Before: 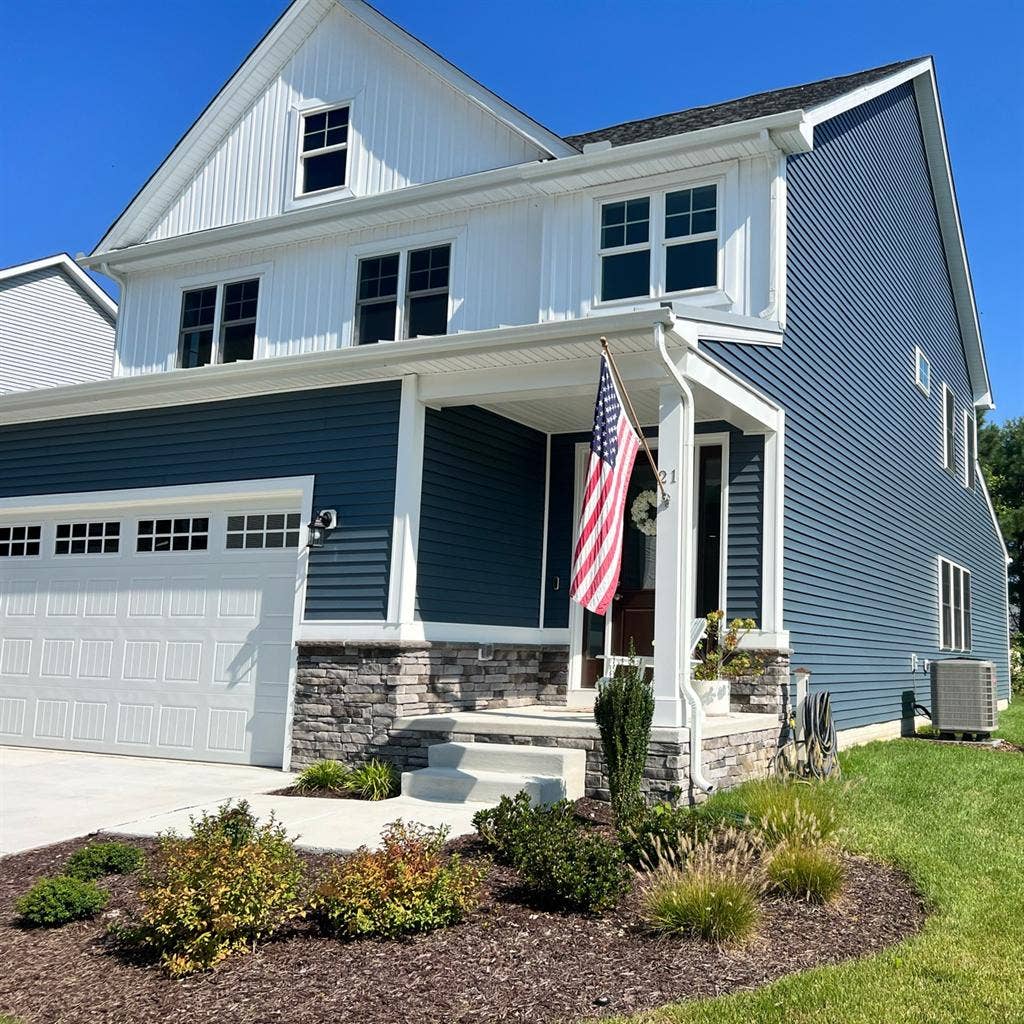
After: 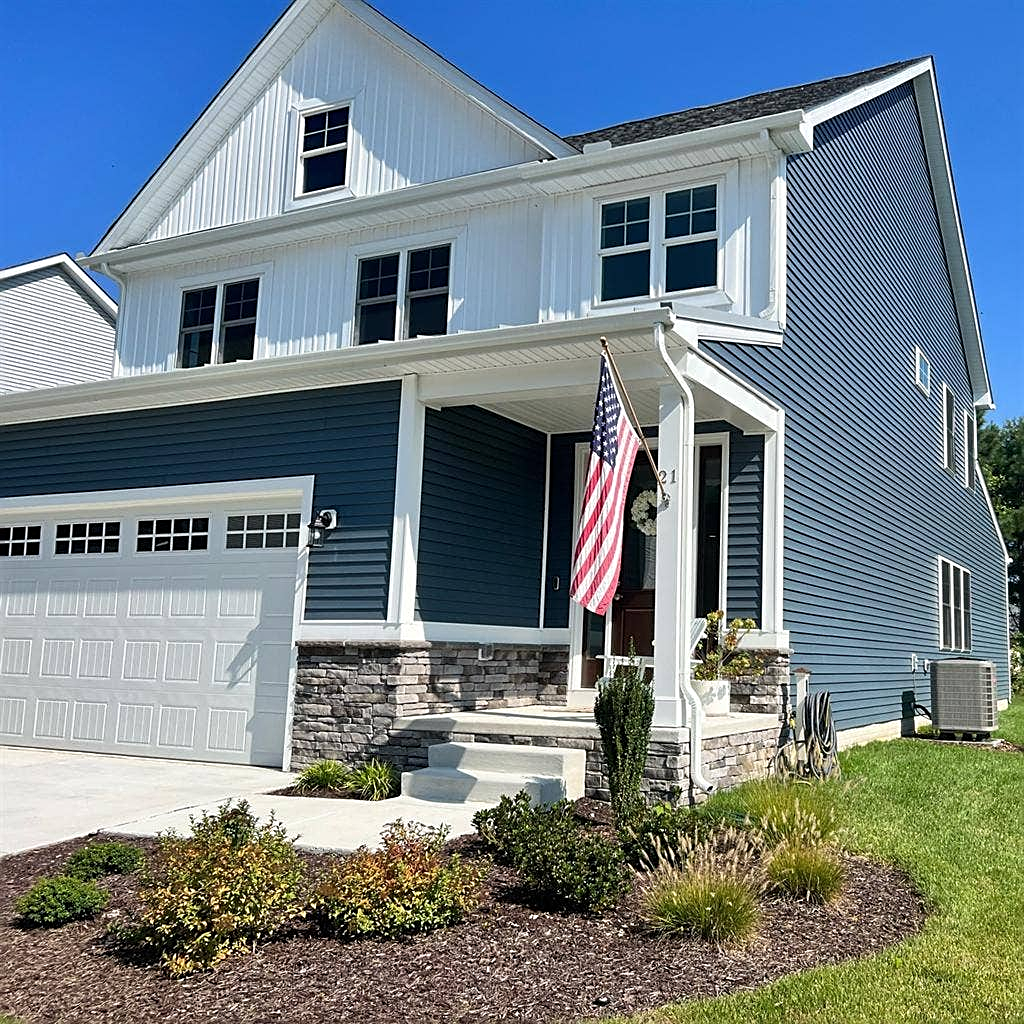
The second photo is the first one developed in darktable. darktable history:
sharpen: on, module defaults
shadows and highlights: shadows 22.7, highlights -48.71, soften with gaussian
